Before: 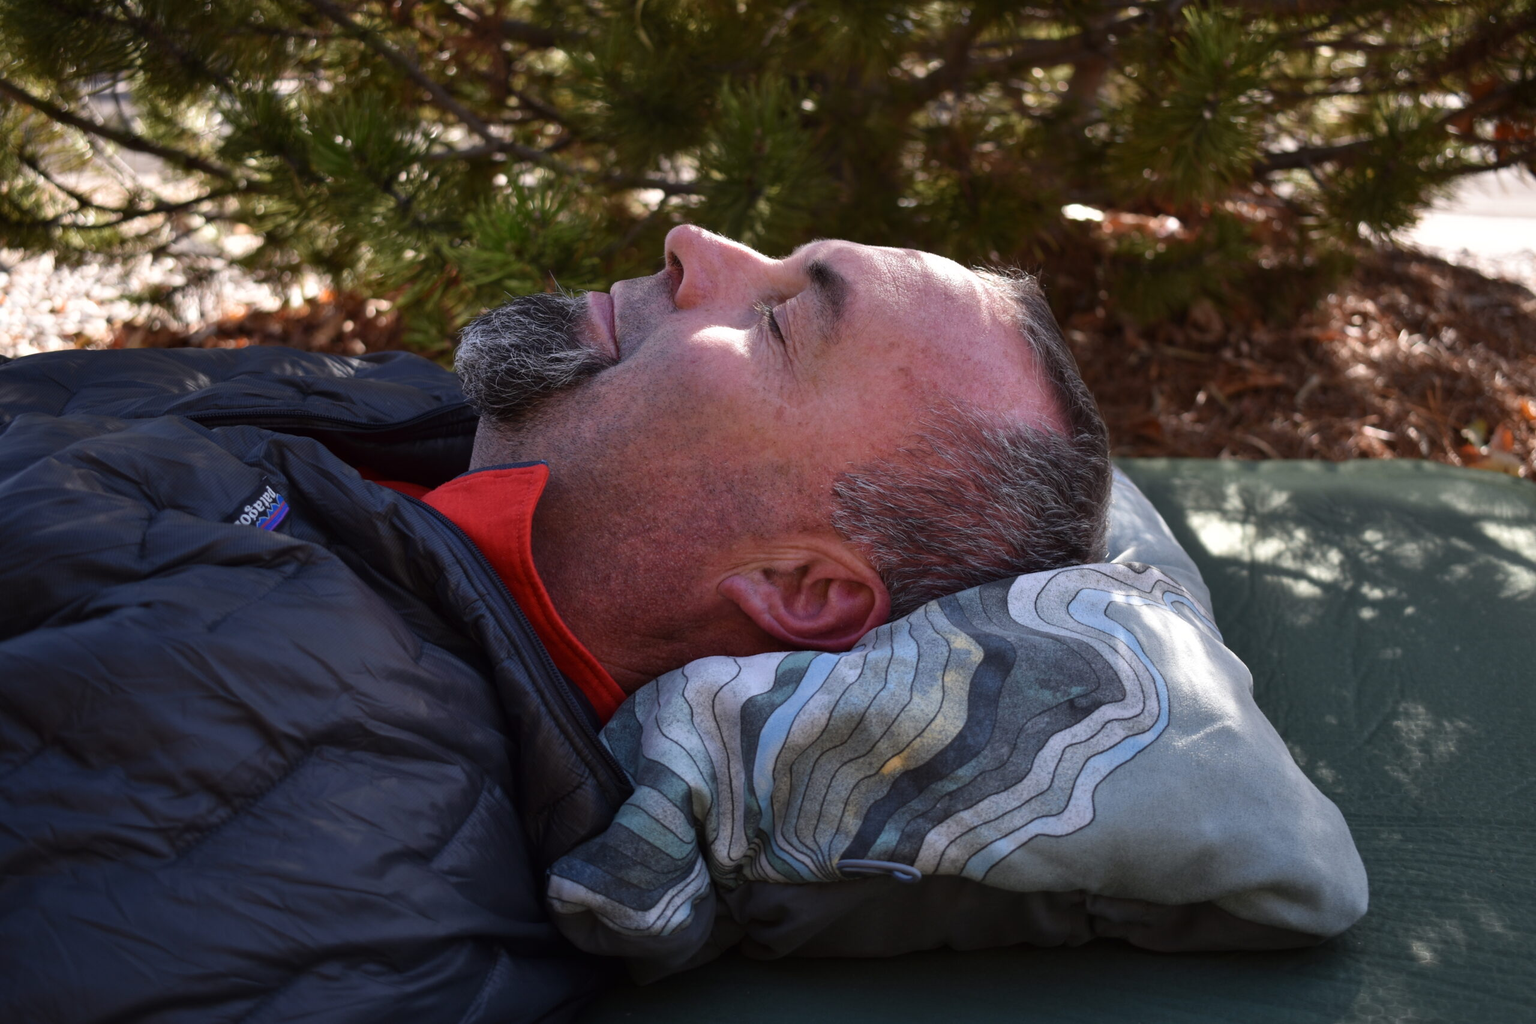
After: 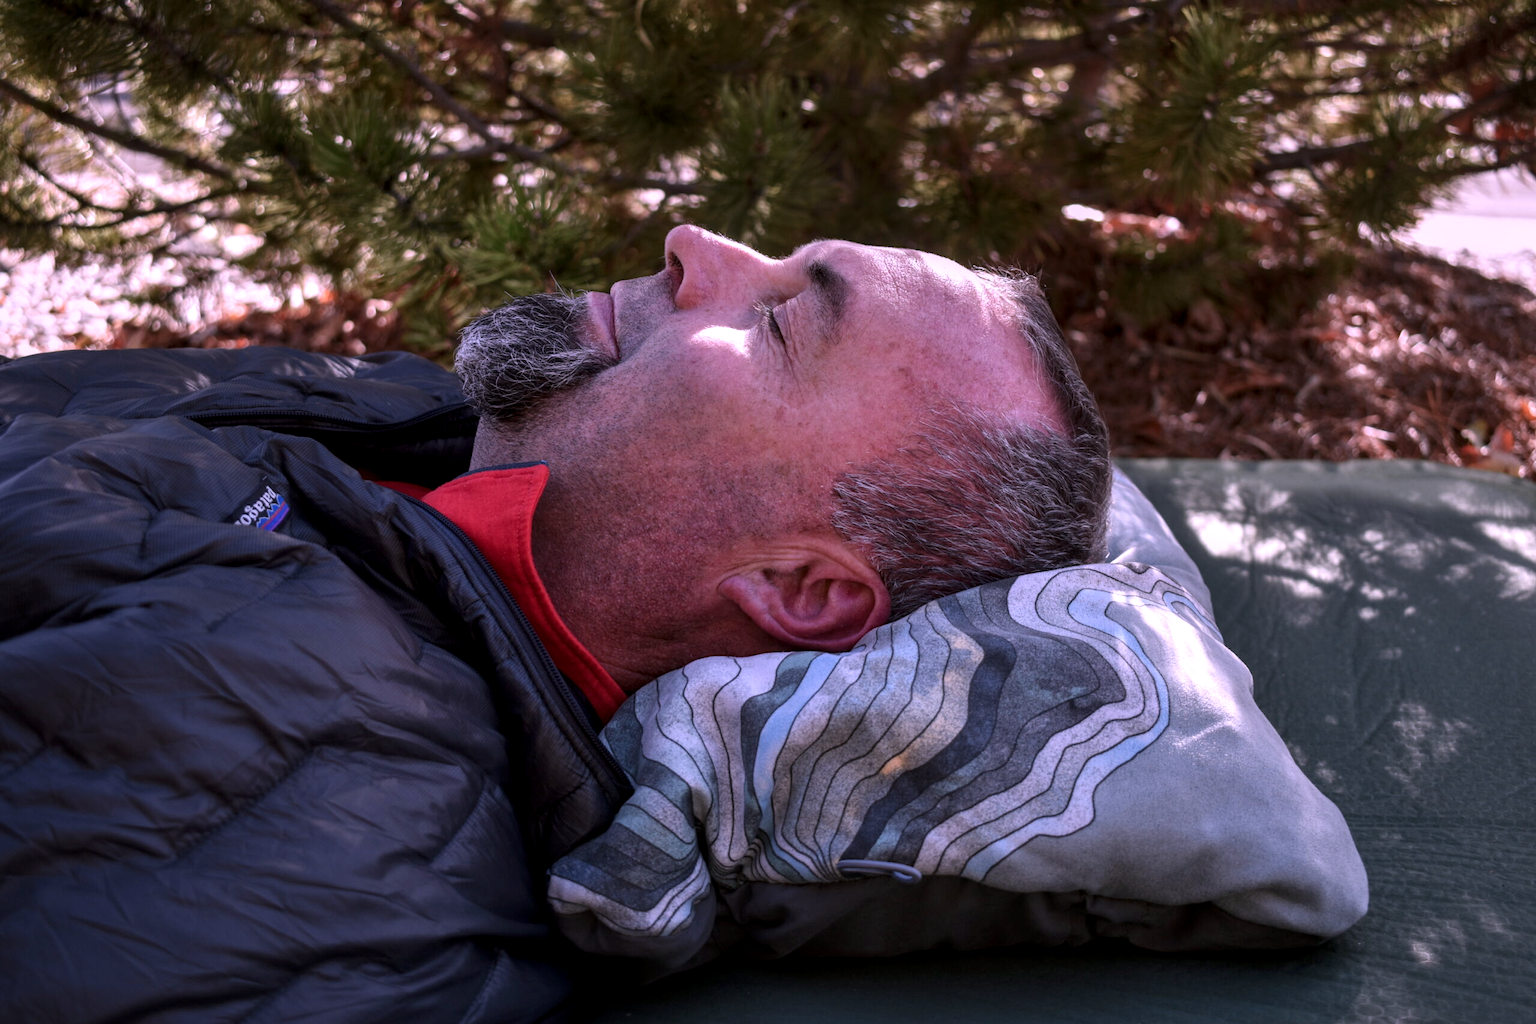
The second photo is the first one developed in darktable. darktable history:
tone equalizer: on, module defaults
color correction: highlights a* 15.66, highlights b* -20.36
local contrast: highlights 35%, detail 135%
